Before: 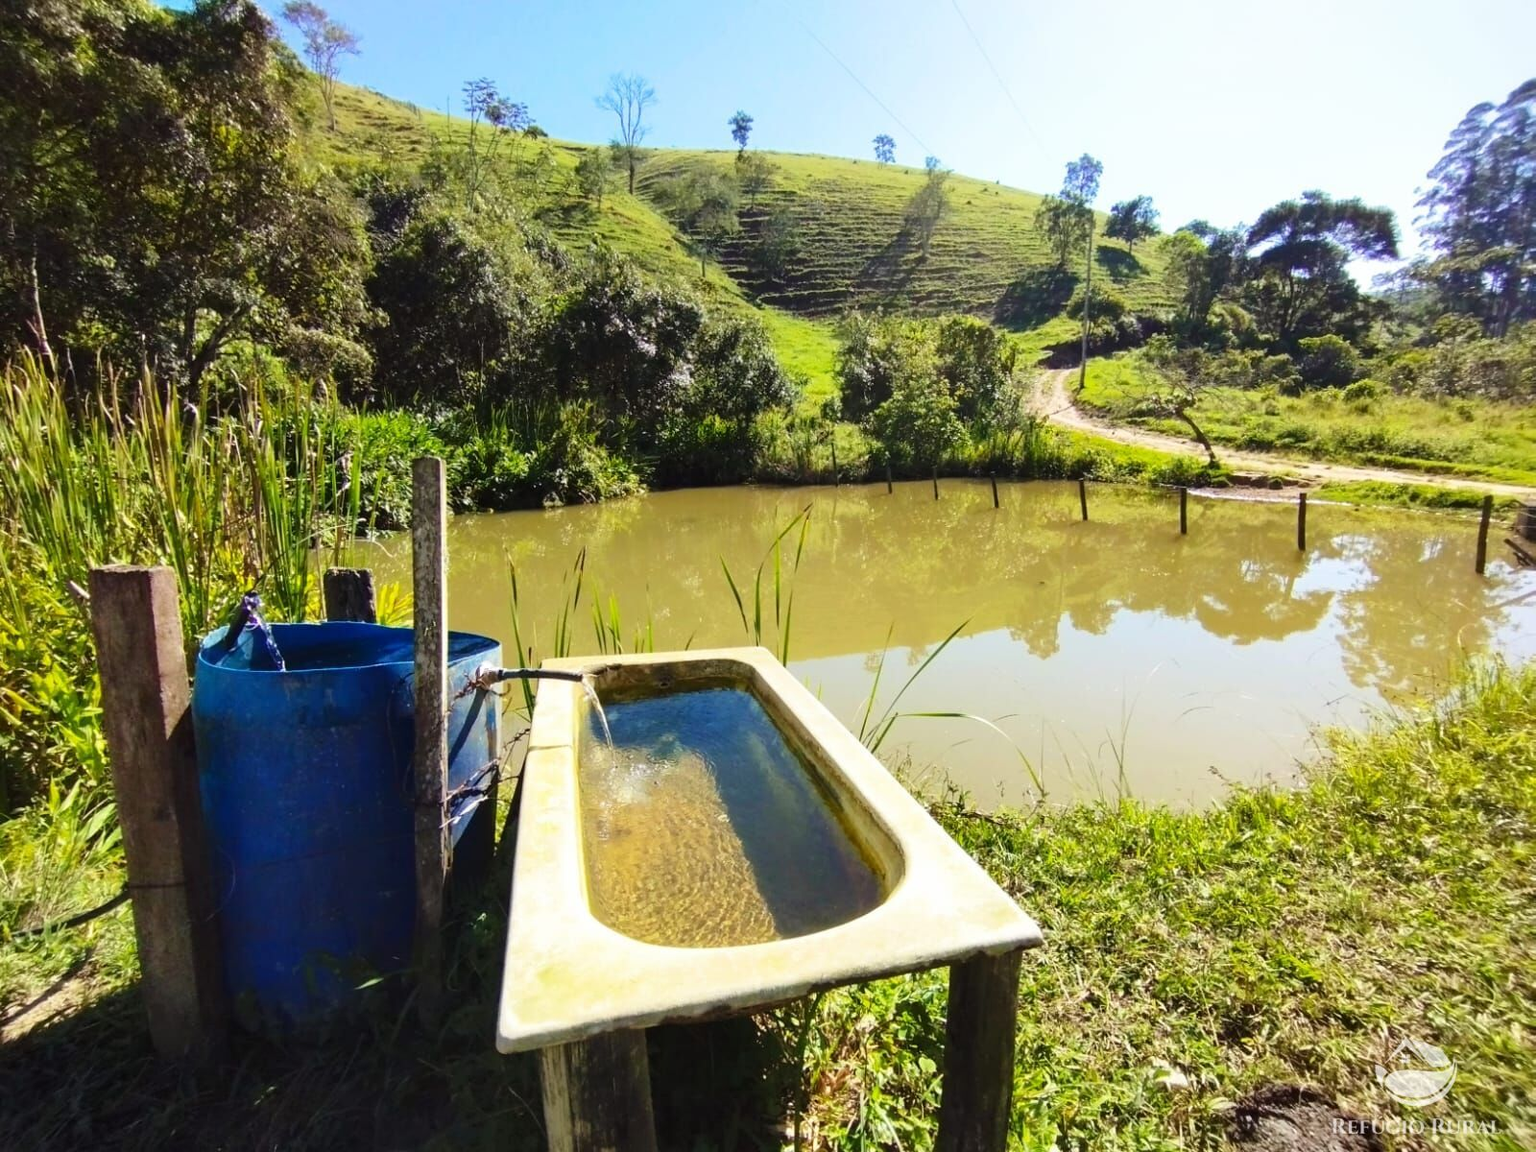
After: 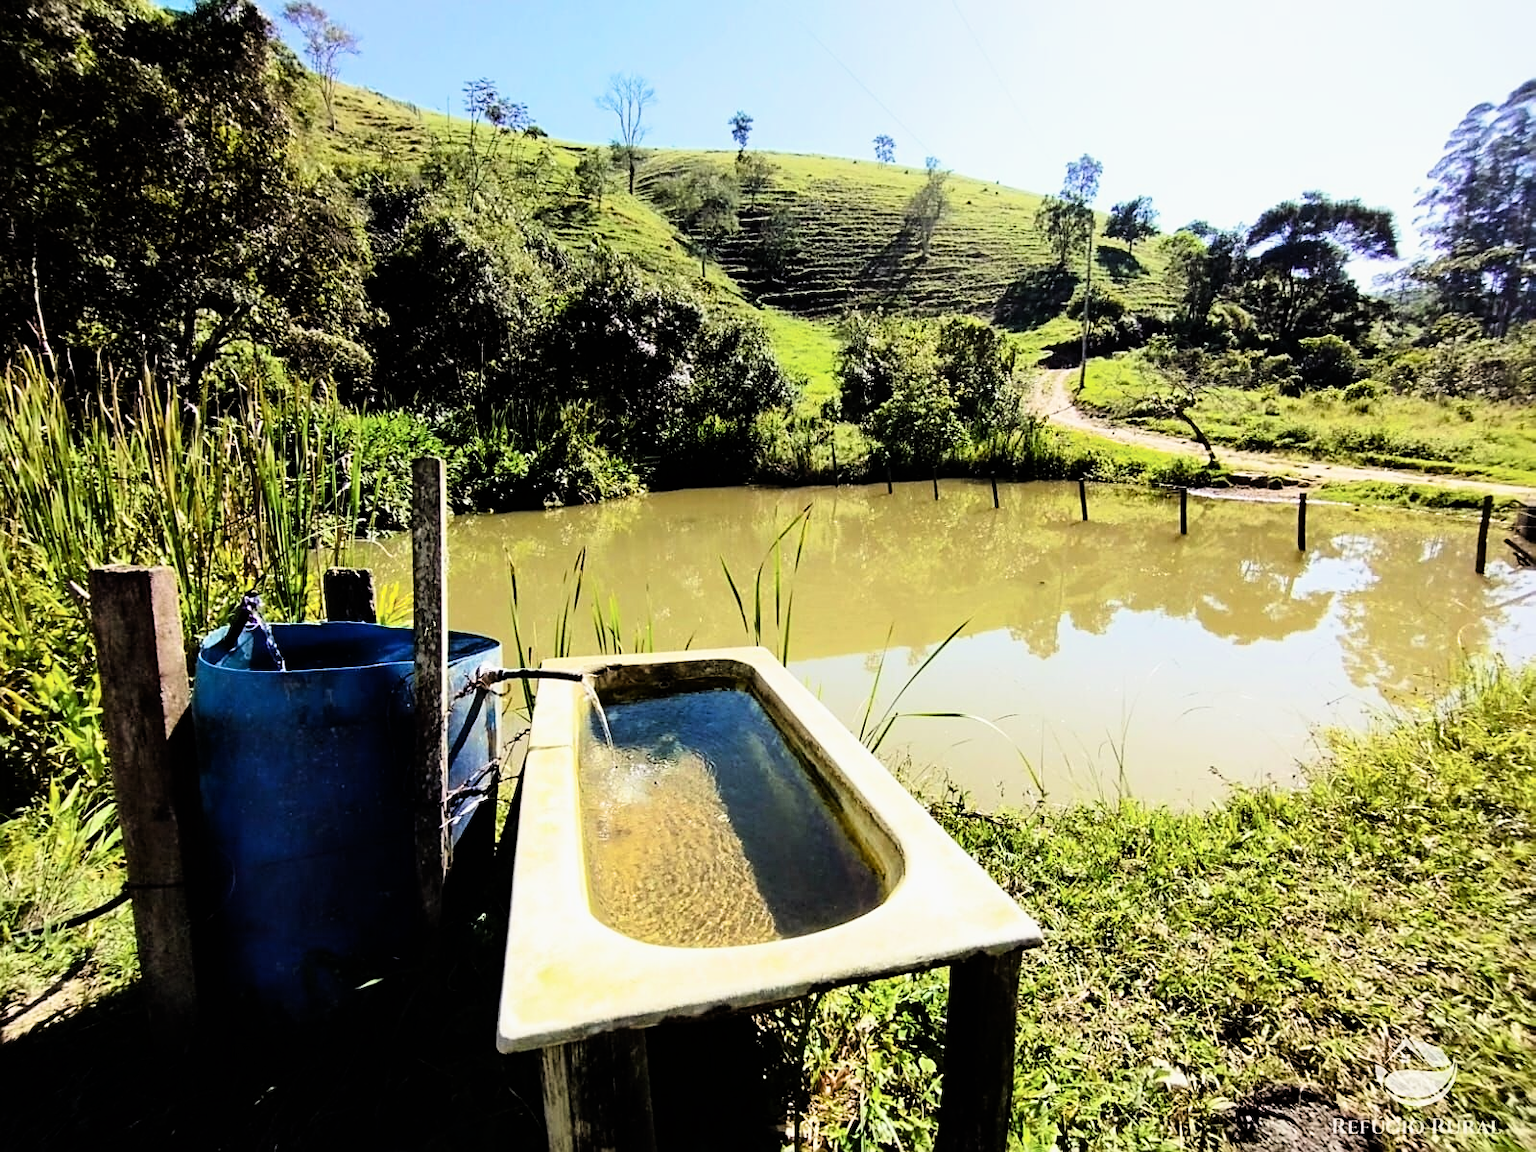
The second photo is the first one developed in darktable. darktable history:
sharpen: on, module defaults
filmic rgb: black relative exposure -5.42 EV, white relative exposure 2.85 EV, dynamic range scaling -37.73%, hardness 4, contrast 1.605, highlights saturation mix -0.93%
